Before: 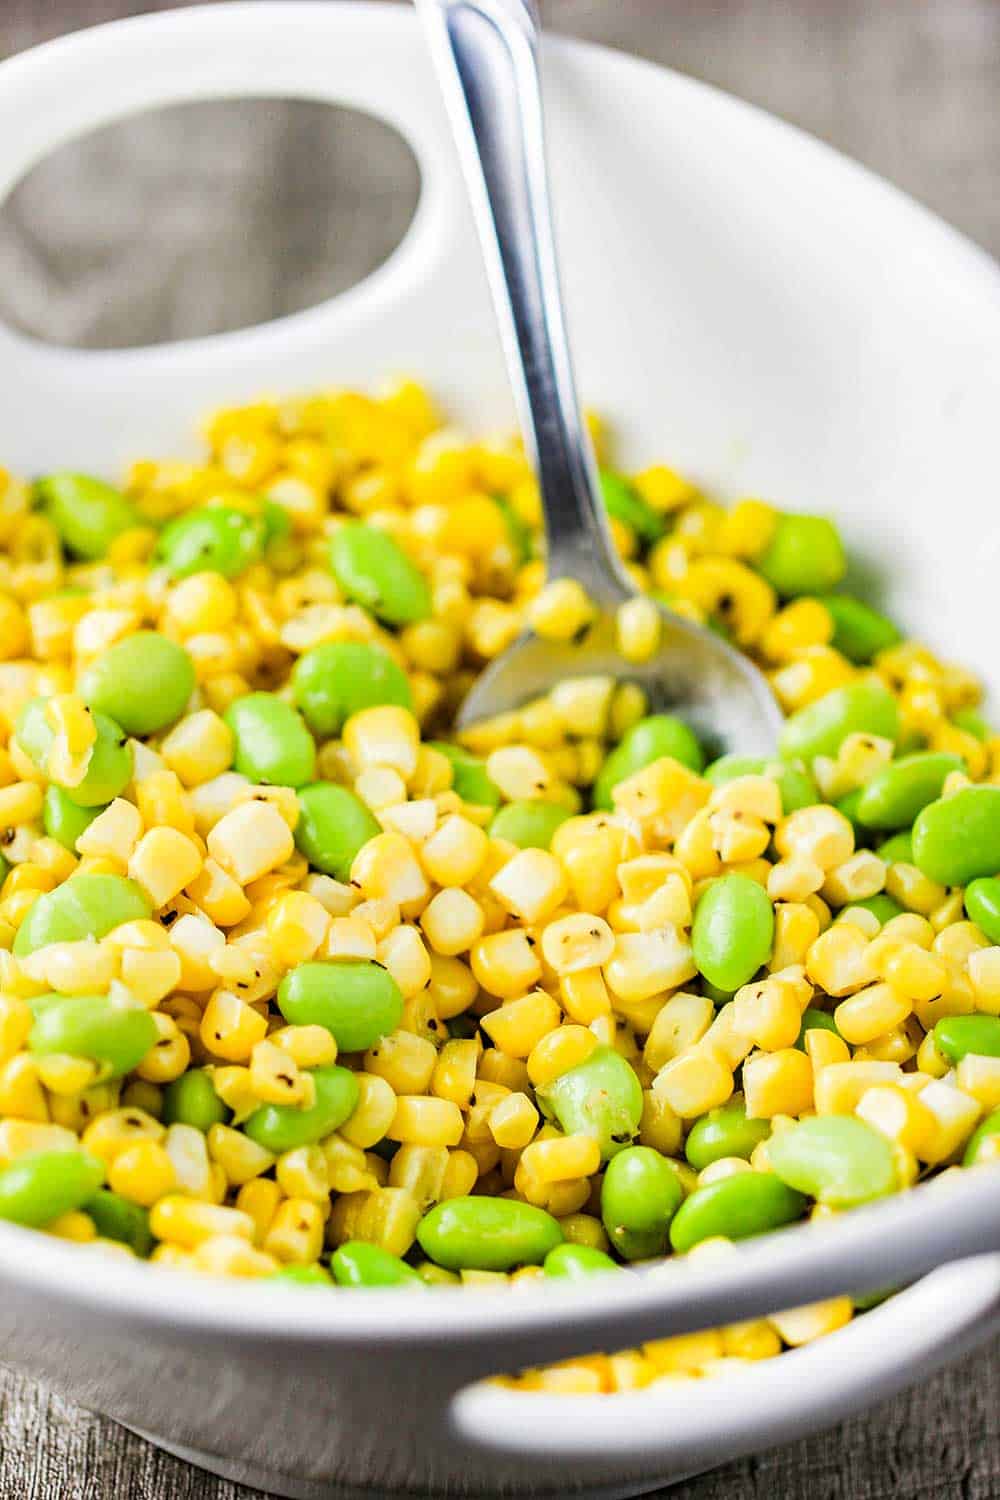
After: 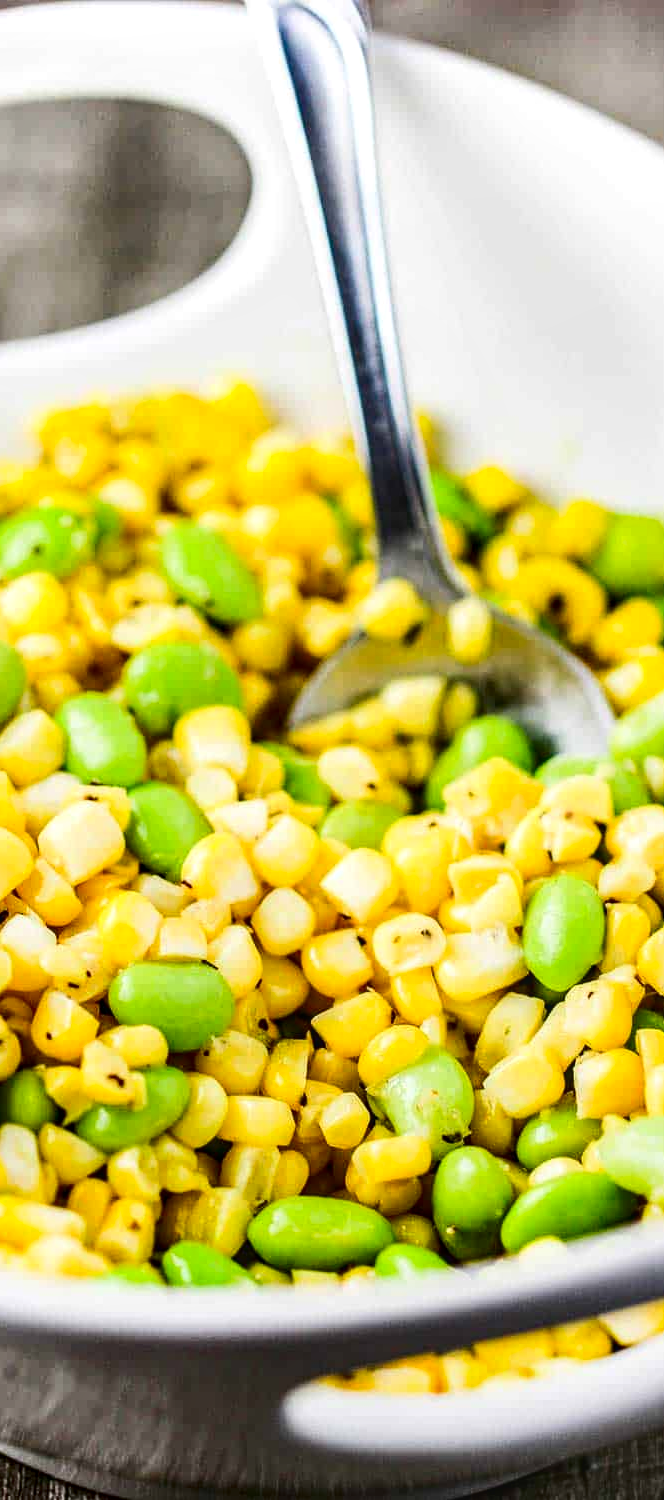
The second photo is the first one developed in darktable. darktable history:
contrast brightness saturation: contrast 0.202, brightness -0.112, saturation 0.095
local contrast: detail 130%
crop: left 16.956%, right 16.606%
